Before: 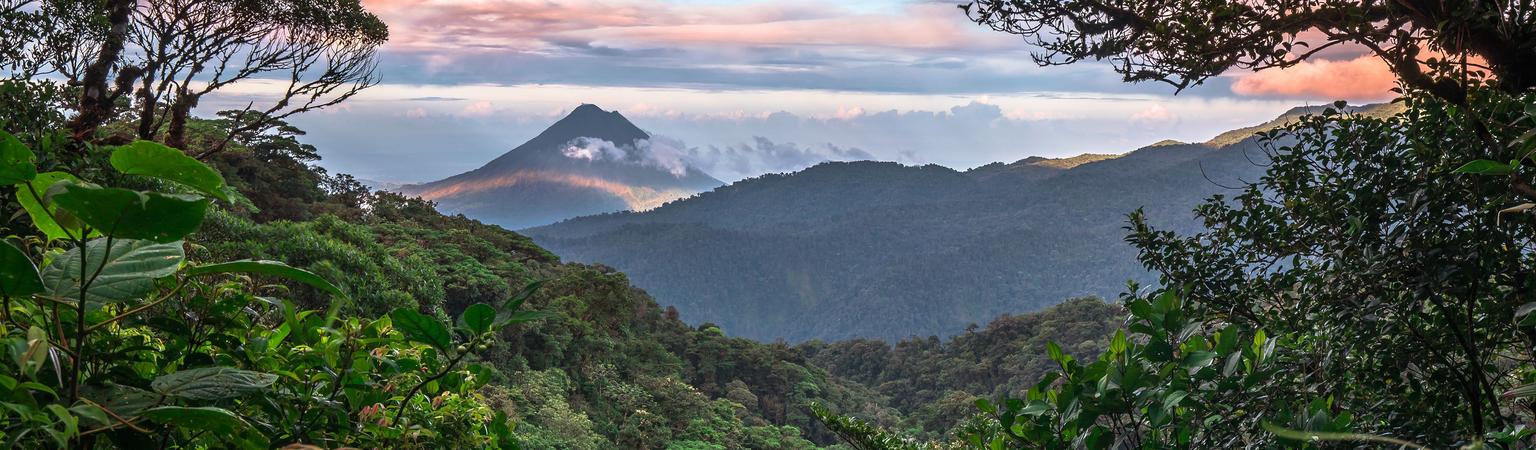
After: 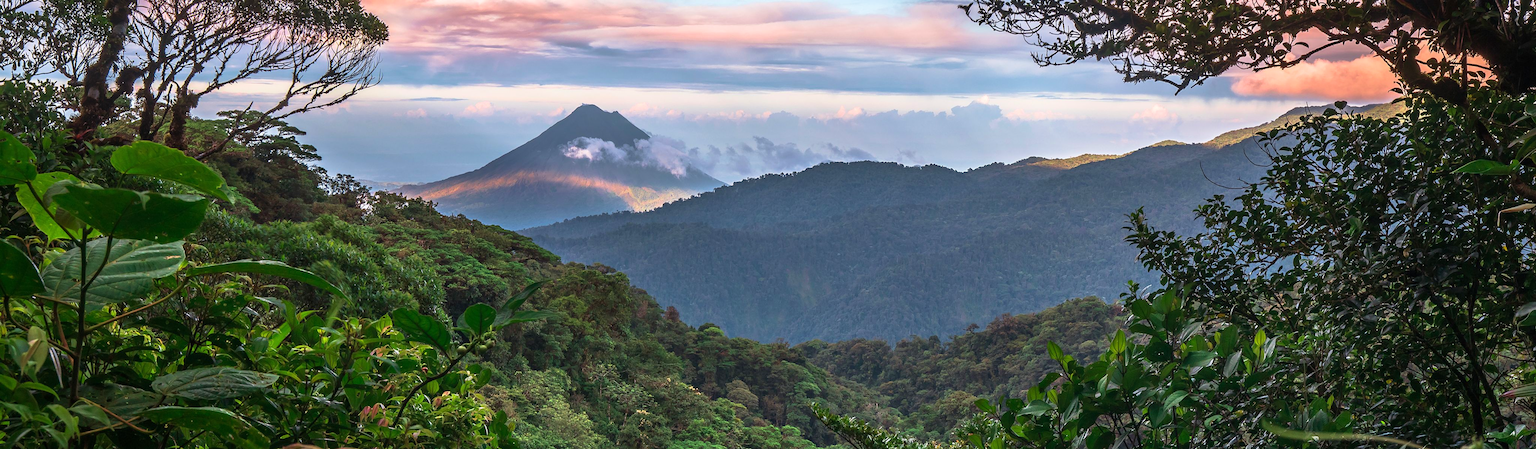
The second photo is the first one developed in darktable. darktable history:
velvia: on, module defaults
bloom: size 15%, threshold 97%, strength 7%
